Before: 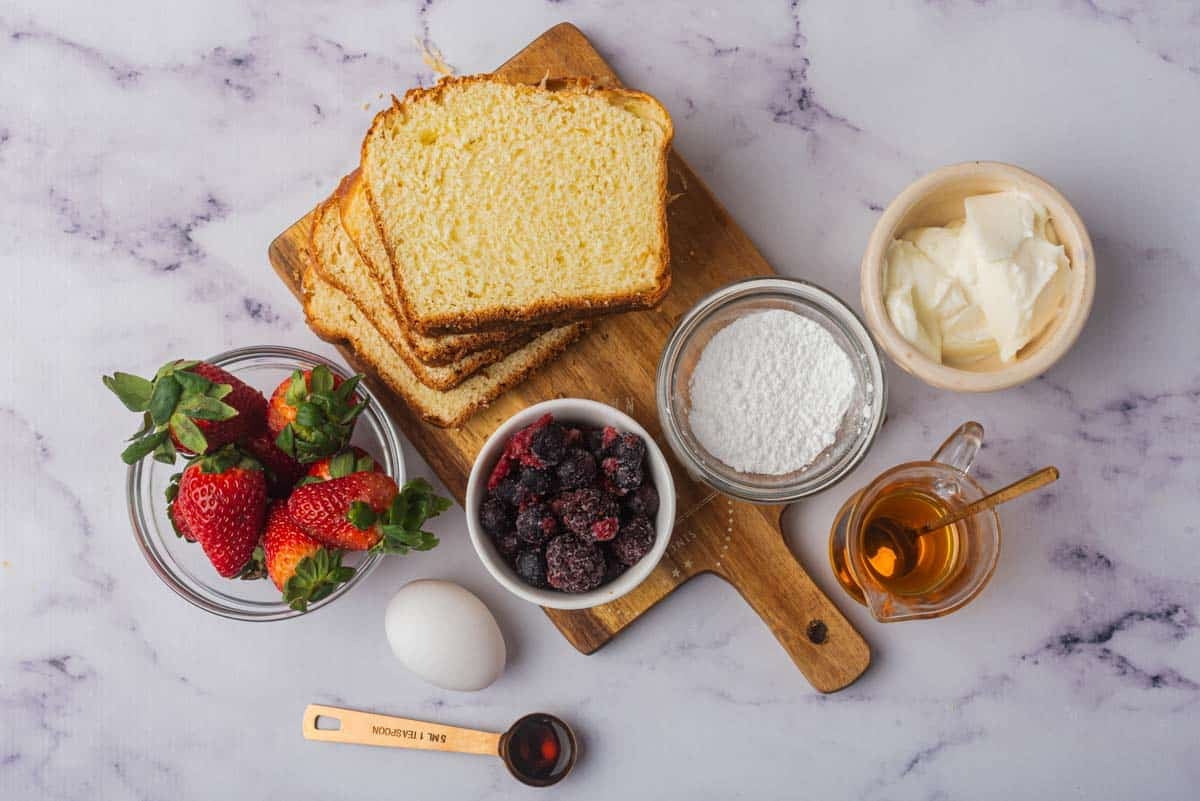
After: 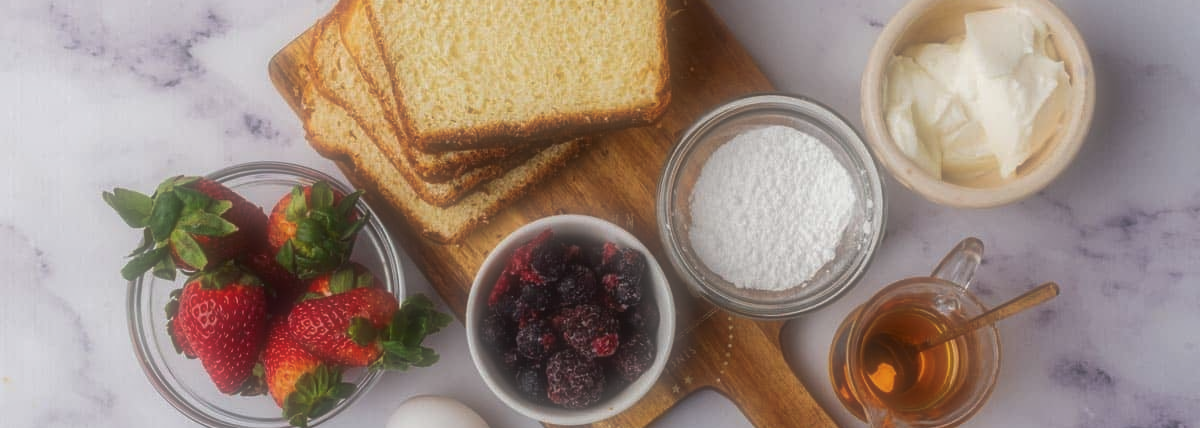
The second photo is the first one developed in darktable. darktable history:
shadows and highlights: shadows 25, highlights -25
crop and rotate: top 23.043%, bottom 23.437%
soften: size 60.24%, saturation 65.46%, brightness 0.506 EV, mix 25.7%
contrast brightness saturation: brightness -0.09
